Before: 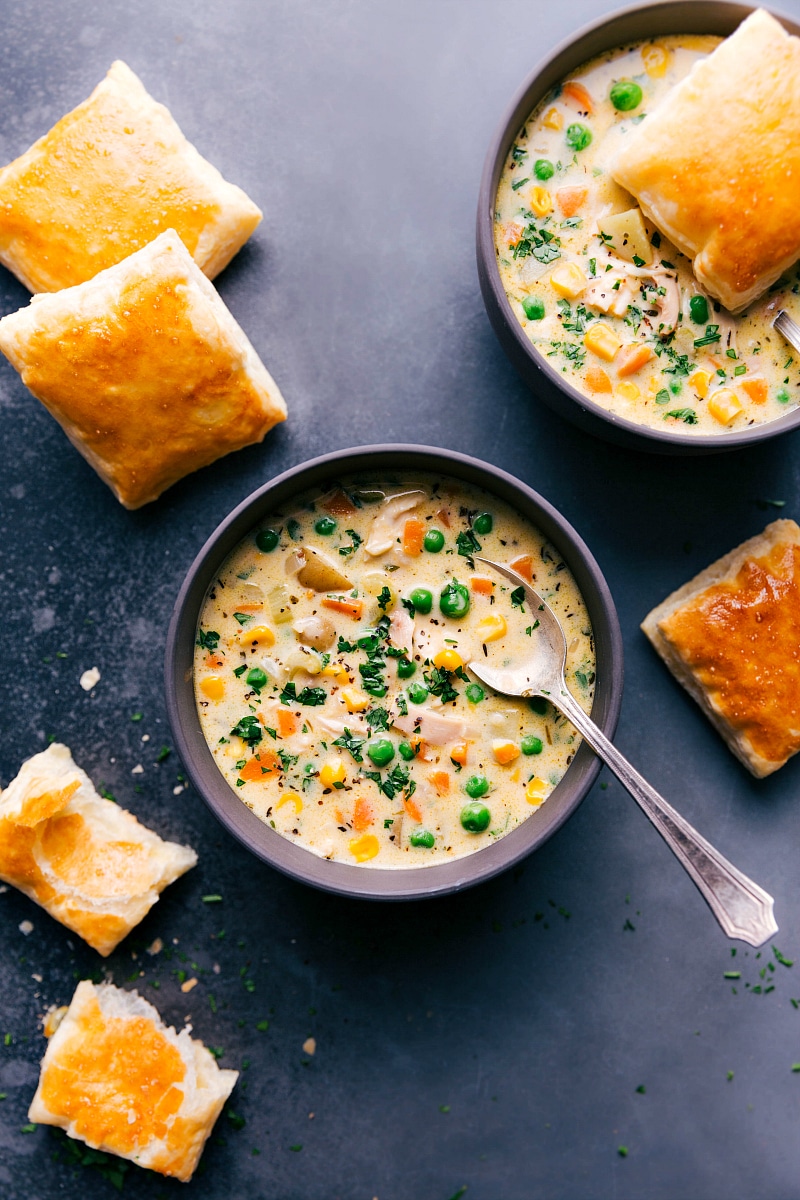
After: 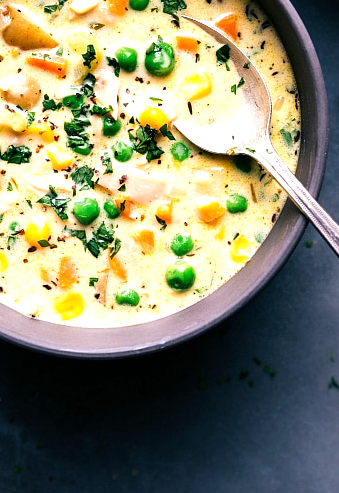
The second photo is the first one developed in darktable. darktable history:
tone equalizer: -8 EV -0.725 EV, -7 EV -0.678 EV, -6 EV -0.61 EV, -5 EV -0.387 EV, -3 EV 0.374 EV, -2 EV 0.6 EV, -1 EV 0.689 EV, +0 EV 0.747 EV
crop: left 36.966%, top 45.228%, right 20.576%, bottom 13.688%
